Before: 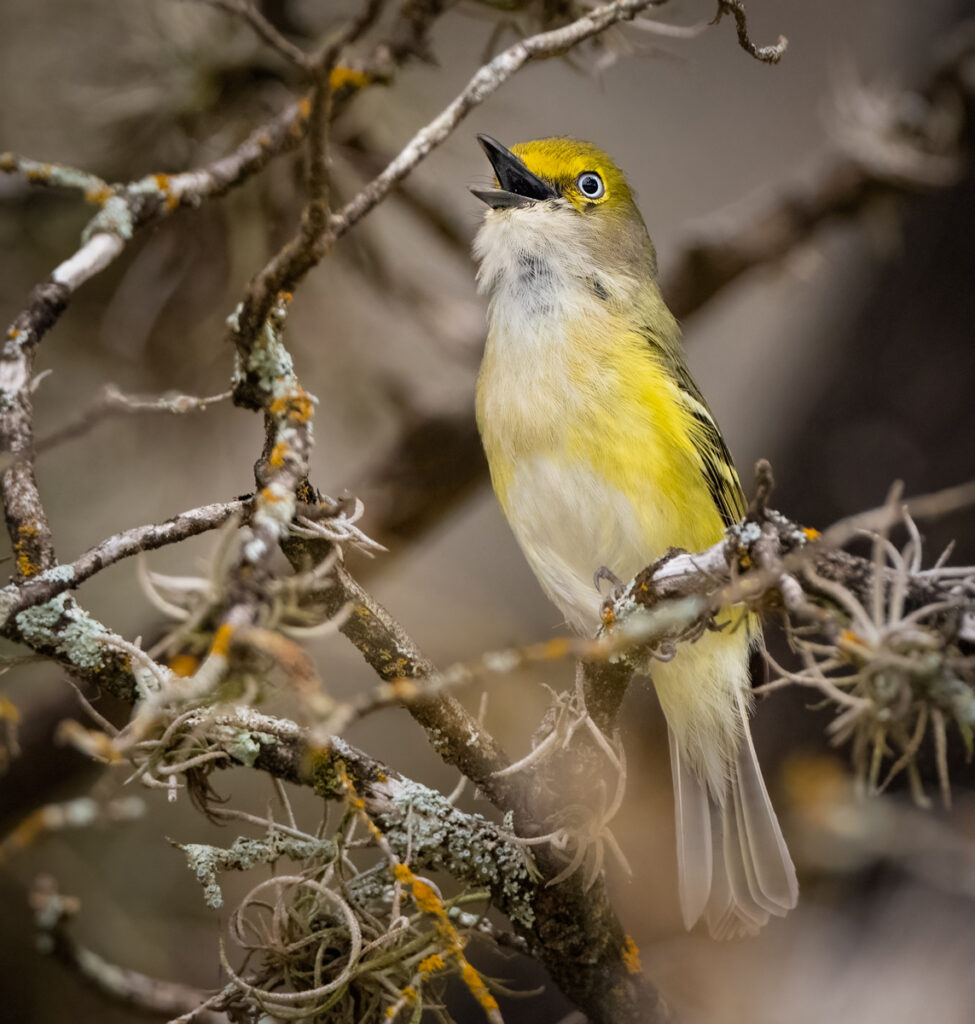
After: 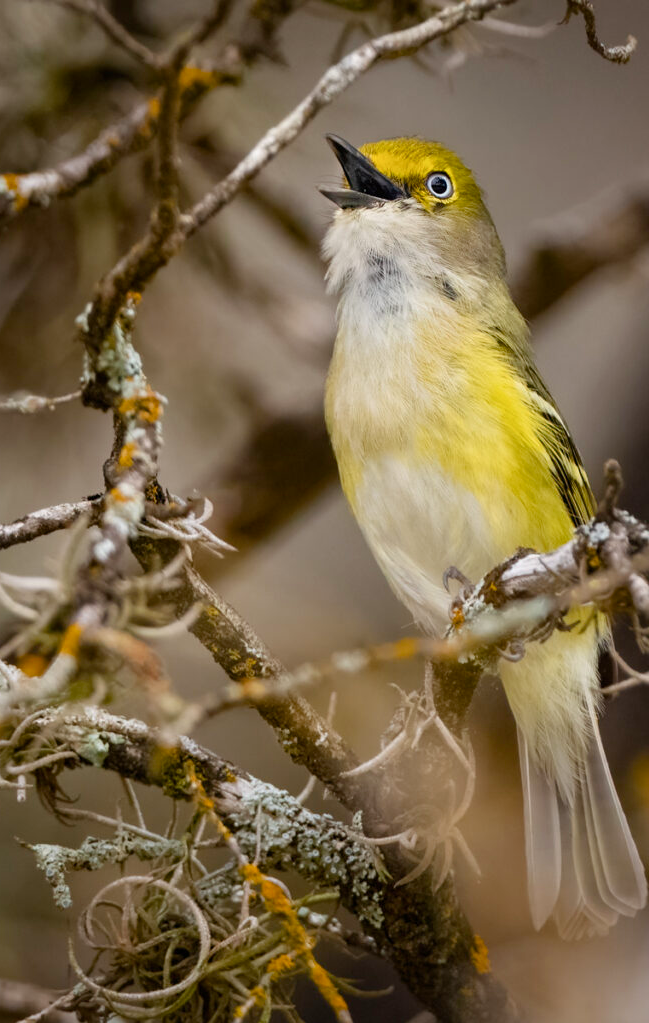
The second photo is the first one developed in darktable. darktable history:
crop and rotate: left 15.546%, right 17.787%
color balance rgb: perceptual saturation grading › global saturation 20%, perceptual saturation grading › highlights -25%, perceptual saturation grading › shadows 25%
